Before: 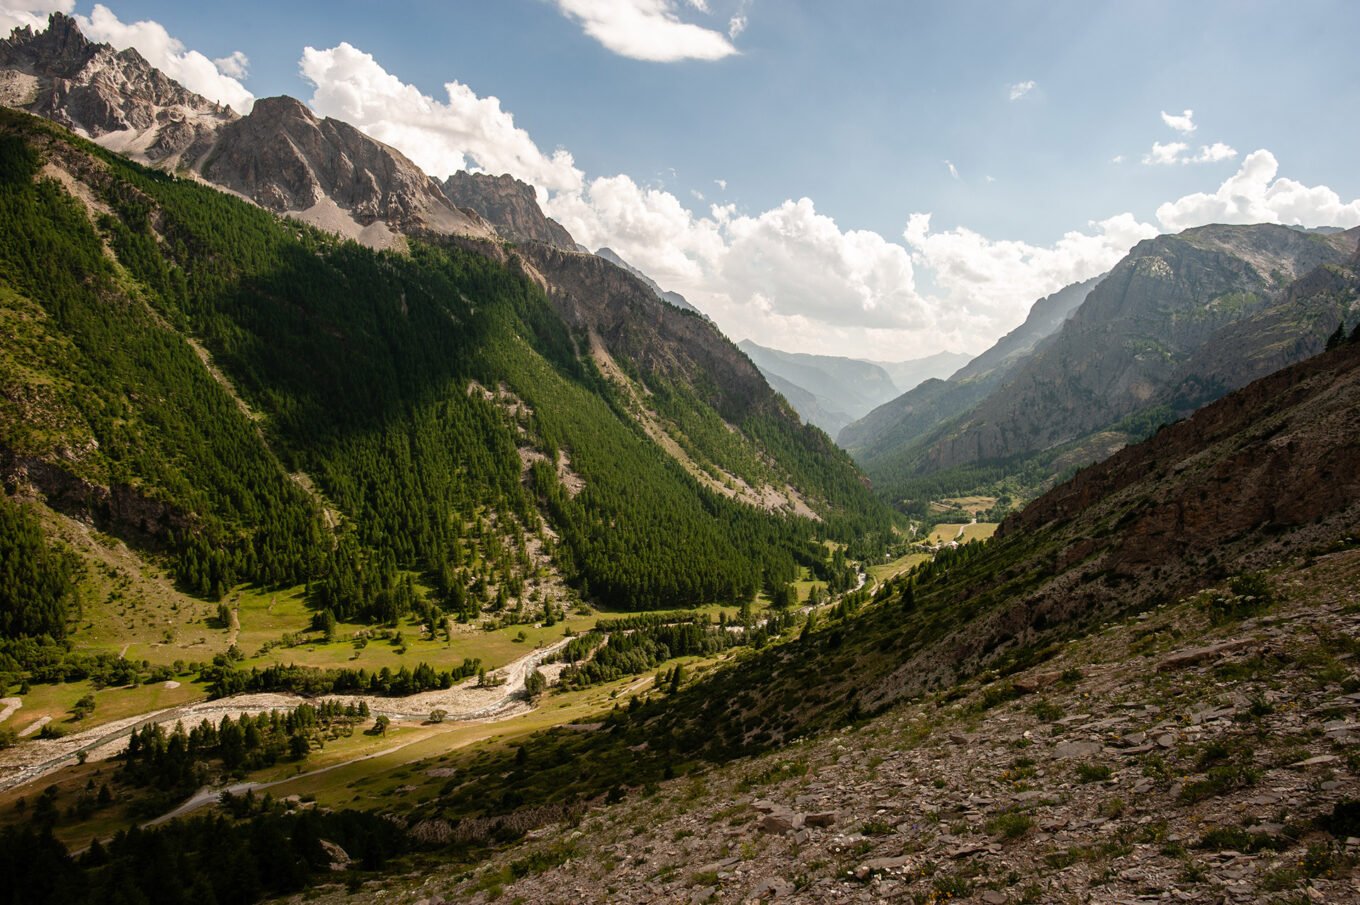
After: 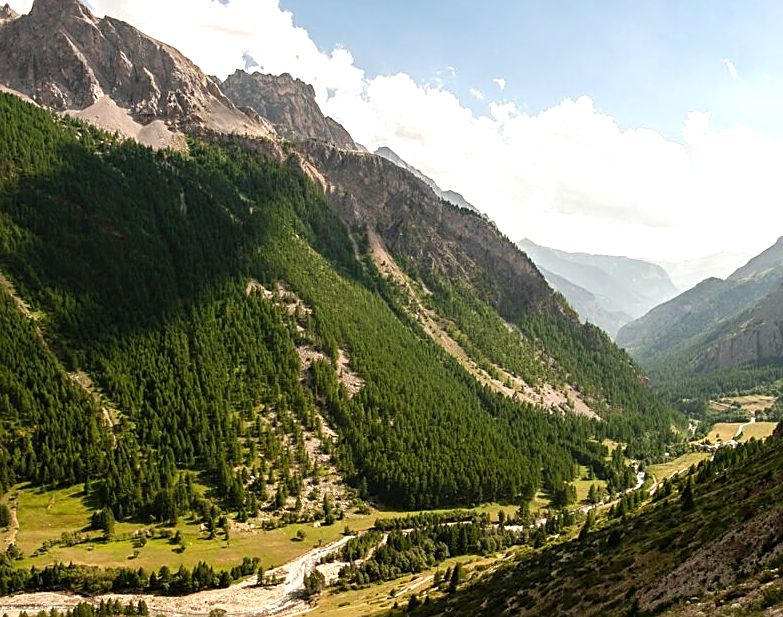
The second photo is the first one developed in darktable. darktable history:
exposure: exposure 0.607 EV, compensate highlight preservation false
crop: left 16.255%, top 11.199%, right 26.139%, bottom 20.621%
sharpen: on, module defaults
